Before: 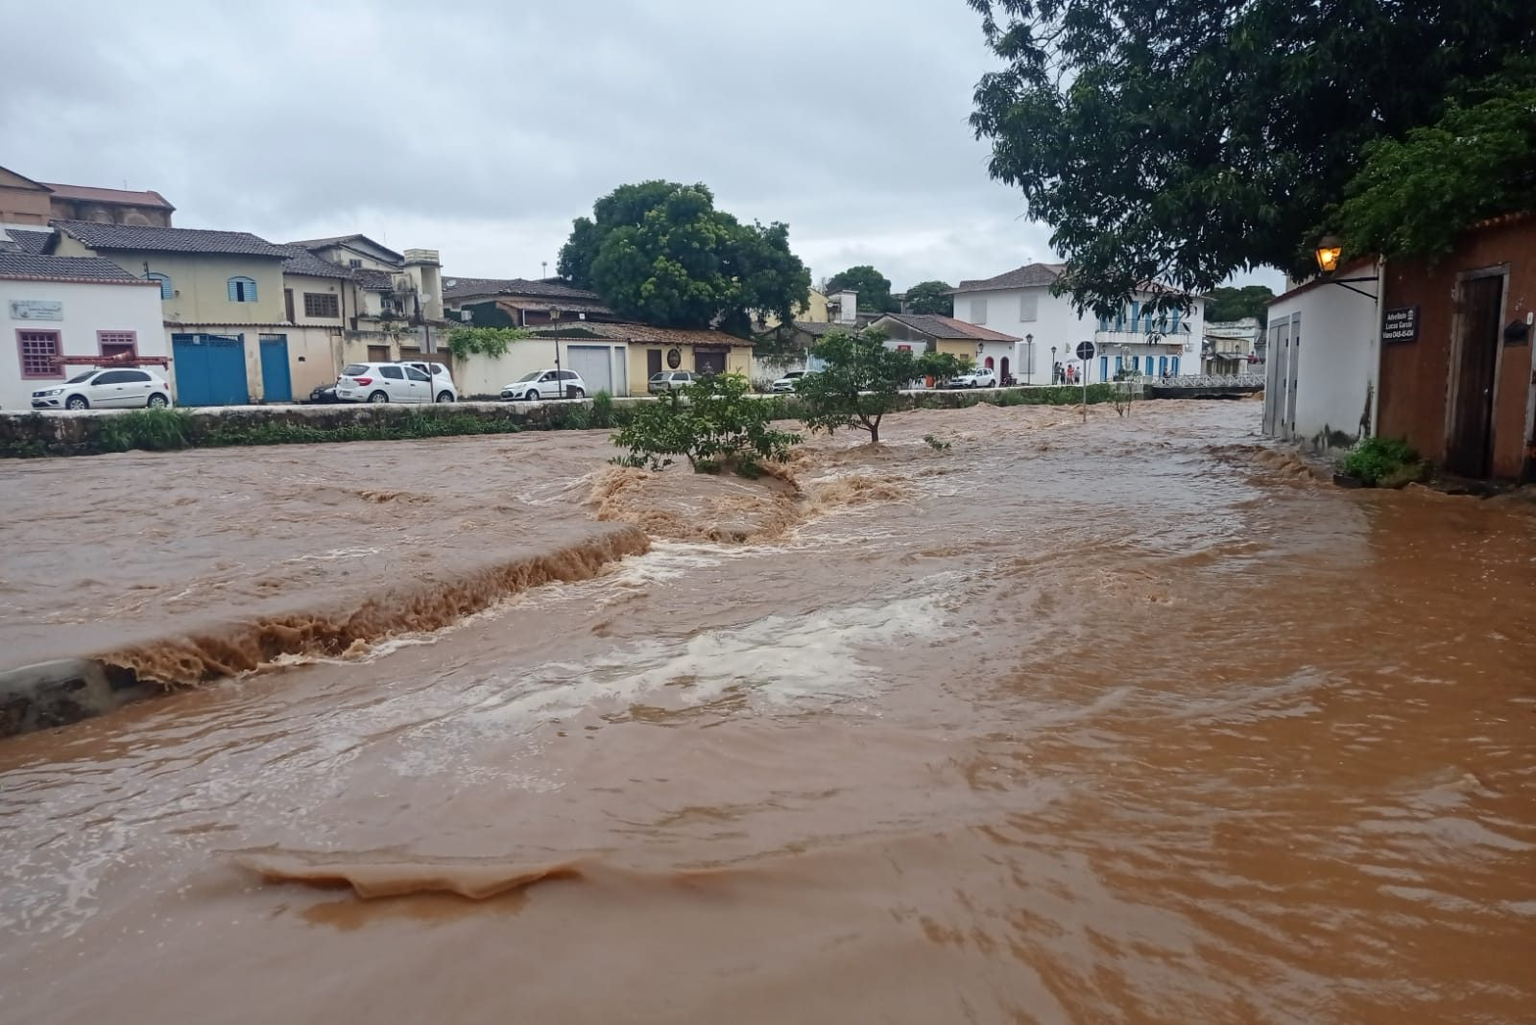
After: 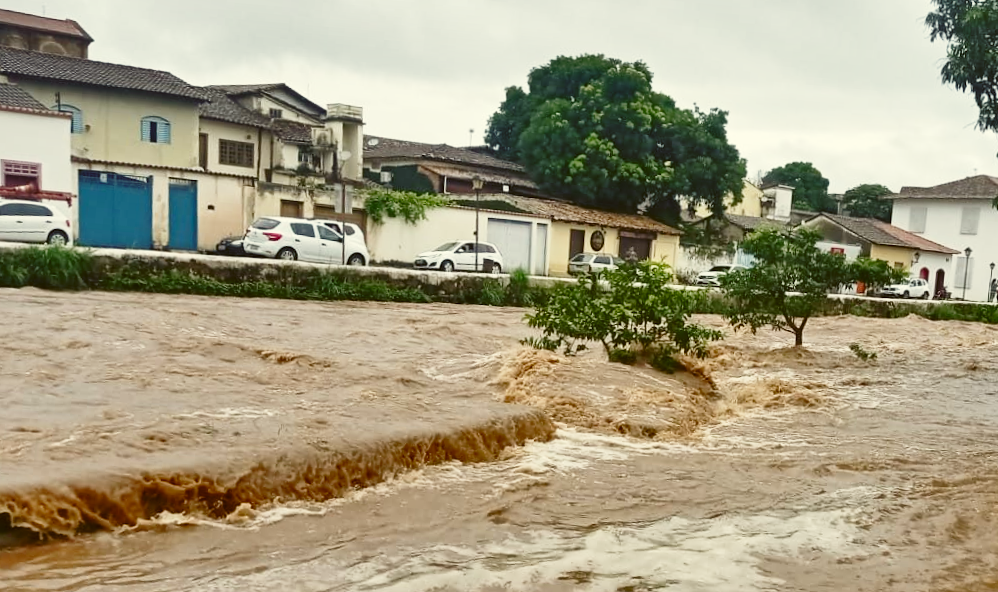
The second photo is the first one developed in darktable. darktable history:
color correction: highlights a* -1.43, highlights b* 10.12, shadows a* 0.395, shadows b* 19.35
base curve: curves: ch0 [(0, 0) (0.028, 0.03) (0.121, 0.232) (0.46, 0.748) (0.859, 0.968) (1, 1)], preserve colors none
crop and rotate: angle -4.99°, left 2.122%, top 6.945%, right 27.566%, bottom 30.519%
shadows and highlights: radius 100.41, shadows 50.55, highlights -64.36, highlights color adjustment 49.82%, soften with gaussian
